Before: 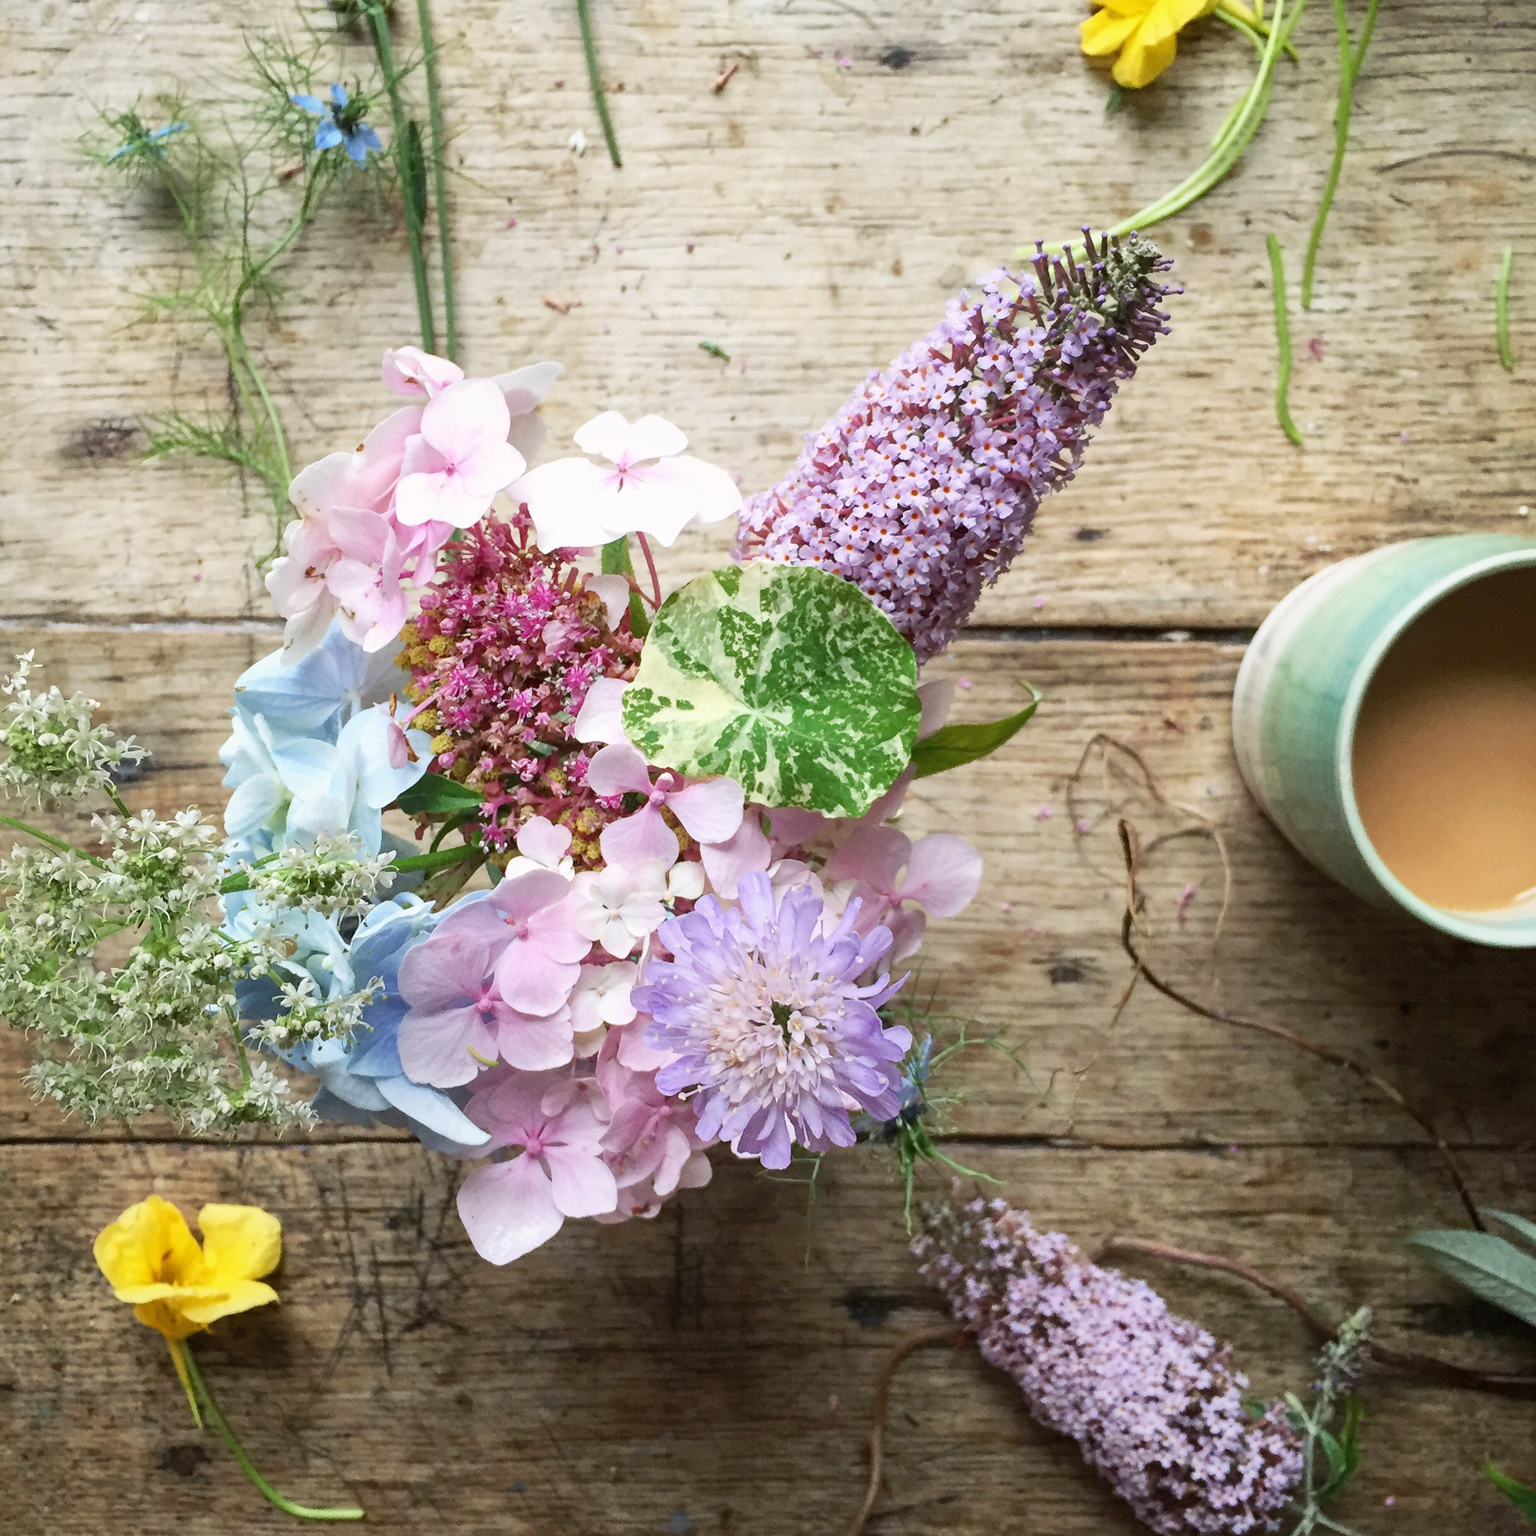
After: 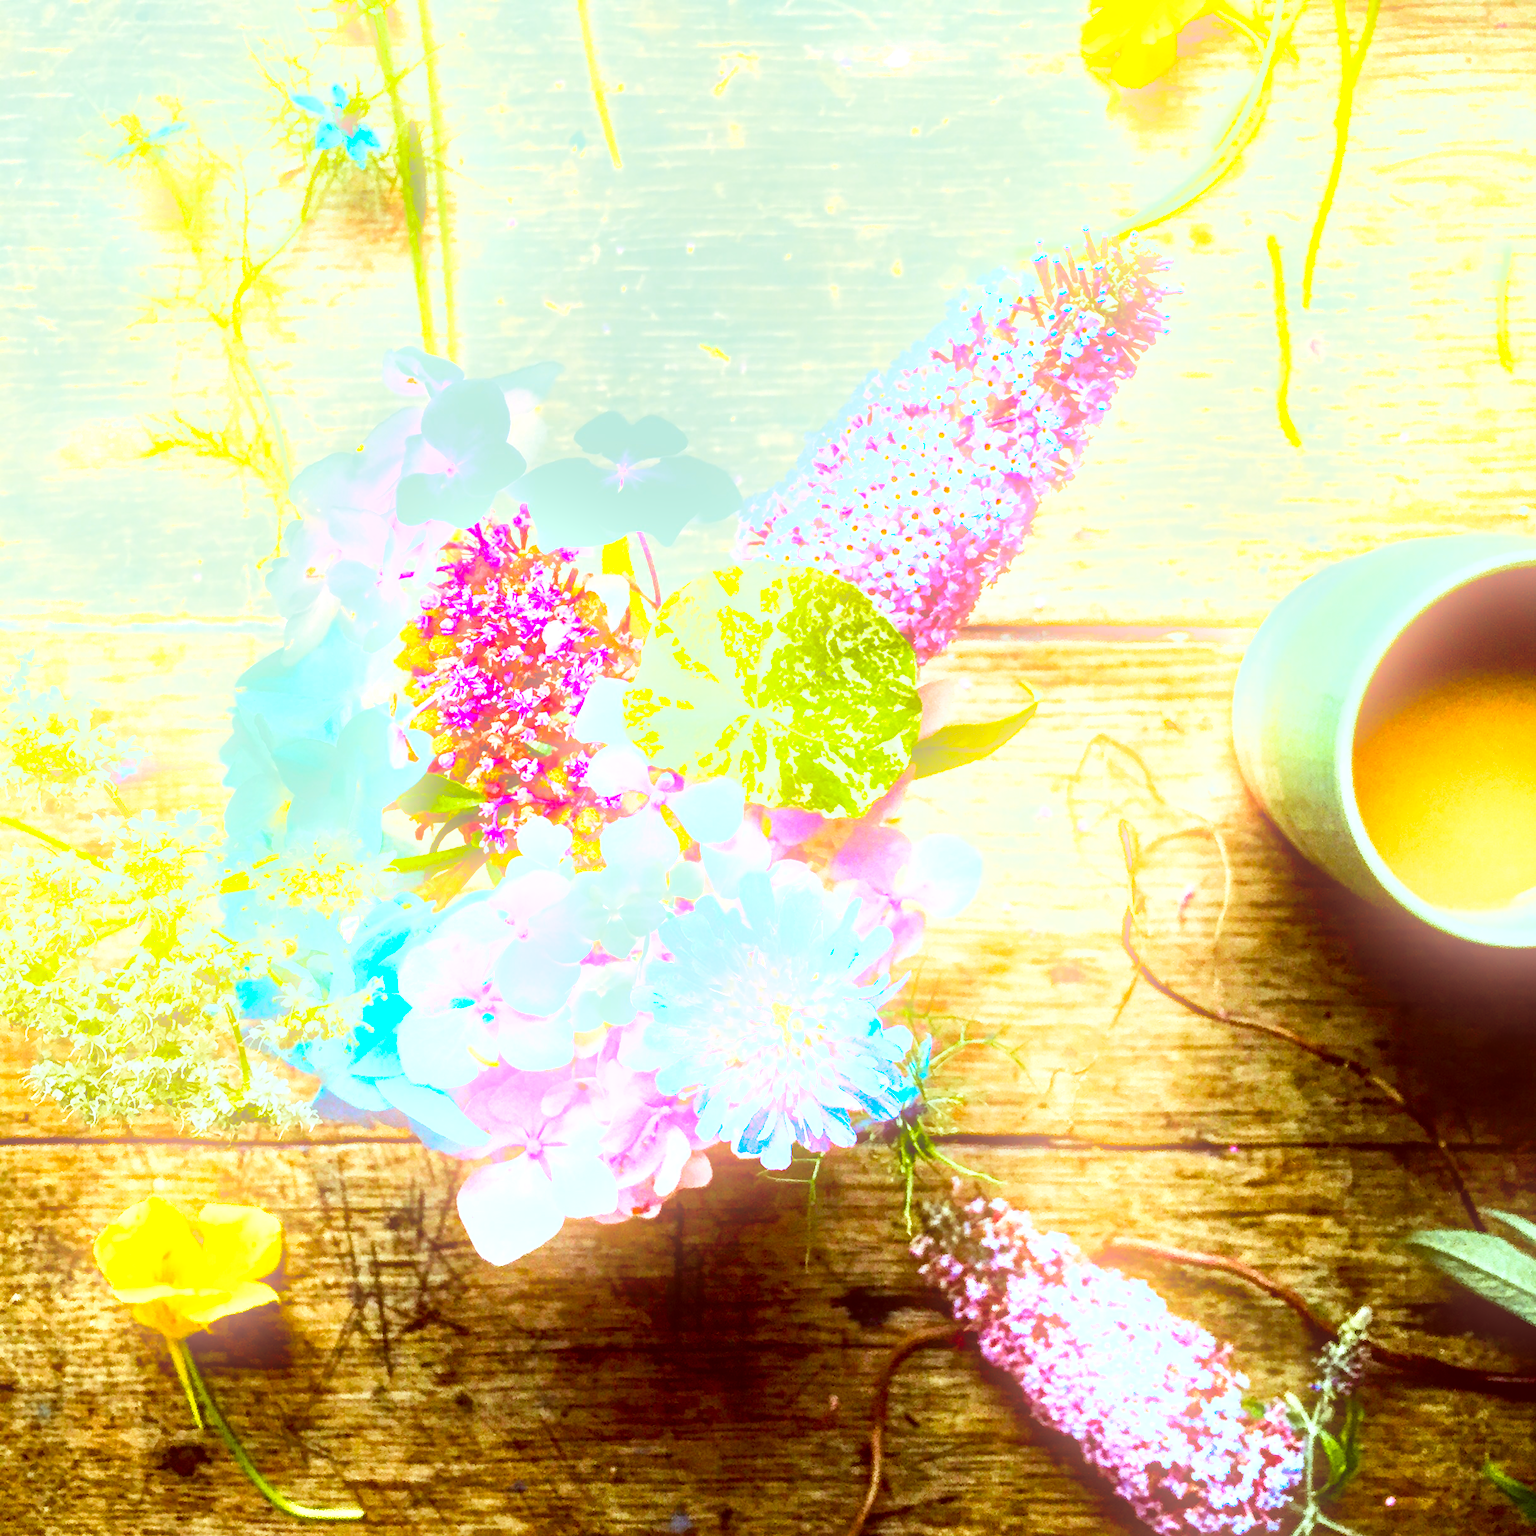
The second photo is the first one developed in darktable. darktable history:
exposure: exposure 0.6 EV, compensate highlight preservation false
color zones: curves: ch0 [(0.254, 0.492) (0.724, 0.62)]; ch1 [(0.25, 0.528) (0.719, 0.796)]; ch2 [(0, 0.472) (0.25, 0.5) (0.73, 0.184)]
color correction: highlights a* -7.23, highlights b* -0.161, shadows a* 20.08, shadows b* 11.73
tone curve: curves: ch0 [(0, 0) (0.003, 0.008) (0.011, 0.008) (0.025, 0.011) (0.044, 0.017) (0.069, 0.026) (0.1, 0.039) (0.136, 0.054) (0.177, 0.093) (0.224, 0.15) (0.277, 0.21) (0.335, 0.285) (0.399, 0.366) (0.468, 0.462) (0.543, 0.564) (0.623, 0.679) (0.709, 0.79) (0.801, 0.883) (0.898, 0.95) (1, 1)], preserve colors none
color balance rgb: global offset › luminance -0.37%, perceptual saturation grading › highlights -17.77%, perceptual saturation grading › mid-tones 33.1%, perceptual saturation grading › shadows 50.52%, perceptual brilliance grading › highlights 20%, perceptual brilliance grading › mid-tones 20%, perceptual brilliance grading › shadows -20%, global vibrance 50%
local contrast: on, module defaults
bloom: on, module defaults
